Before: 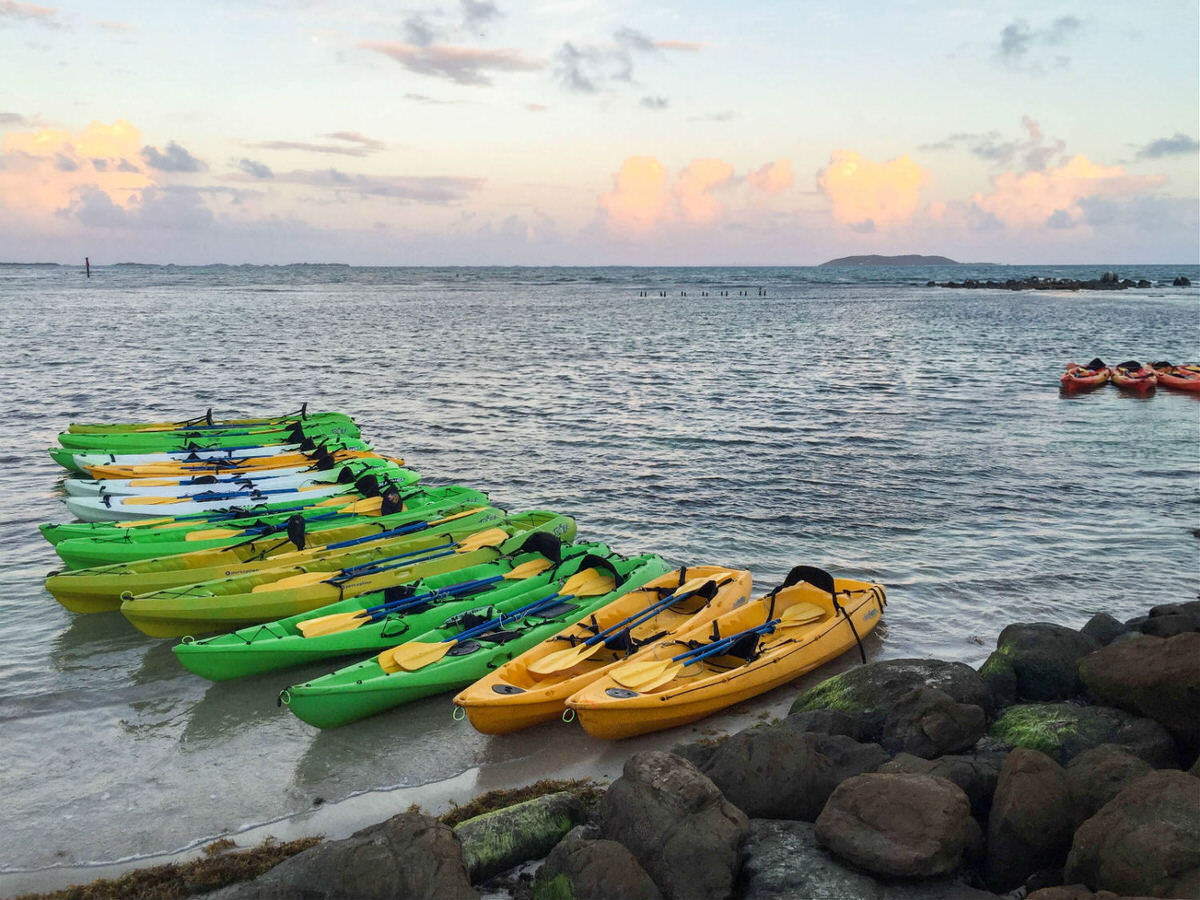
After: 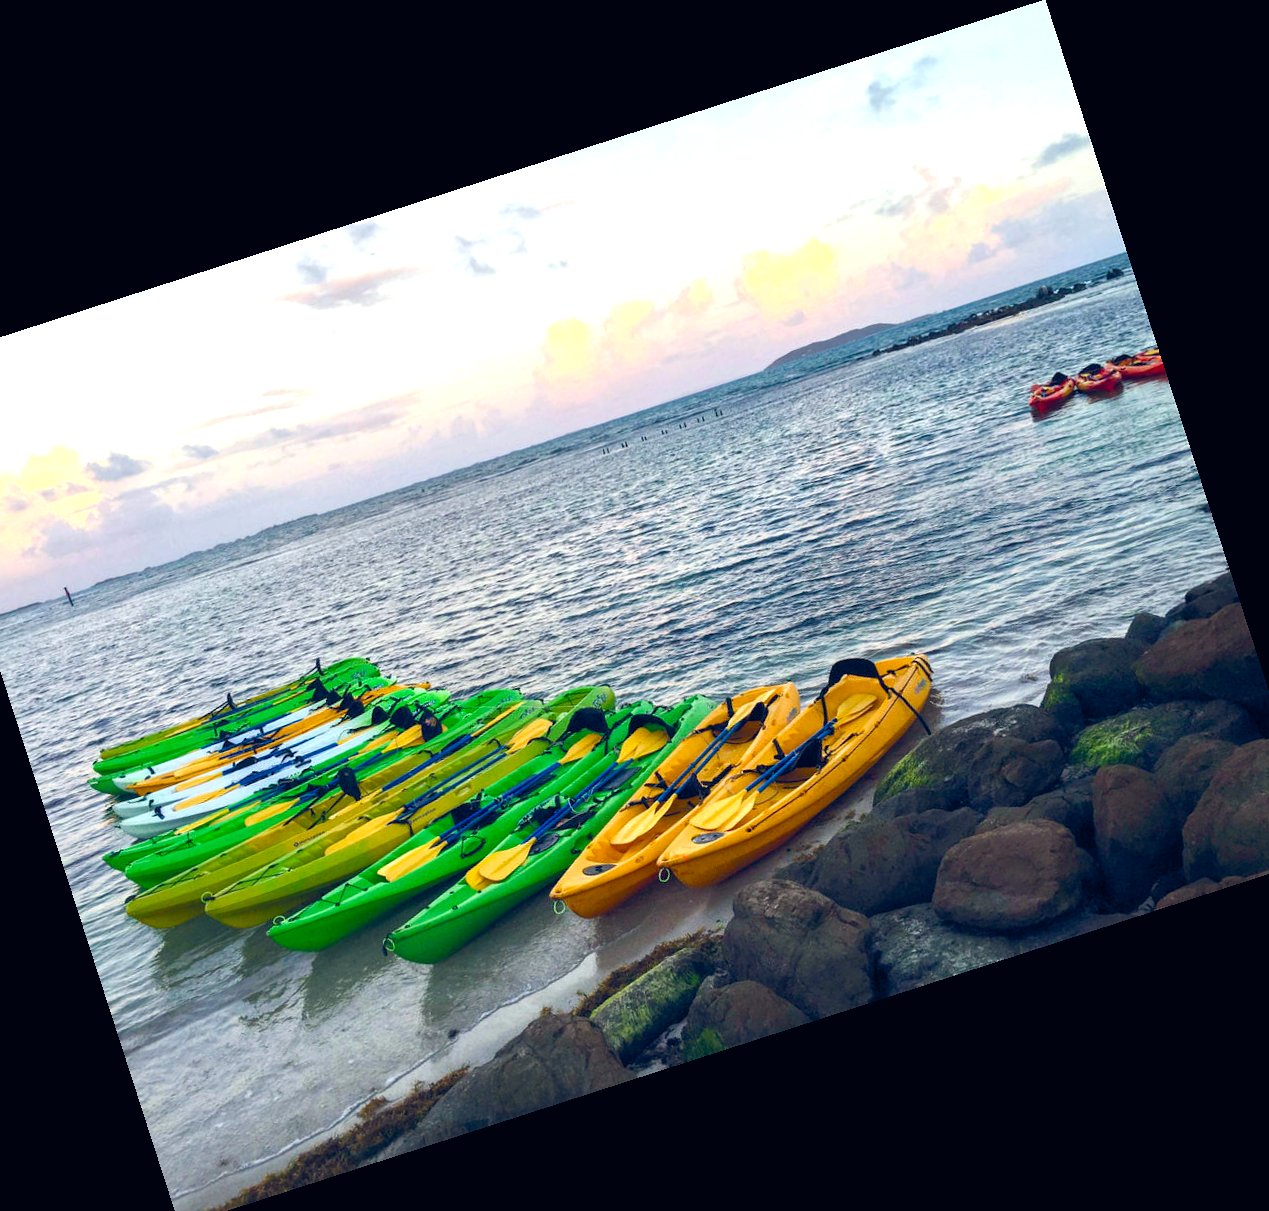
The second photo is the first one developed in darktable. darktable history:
color balance rgb: global offset › luminance 0.384%, global offset › chroma 0.204%, global offset › hue 254.81°, perceptual saturation grading › global saturation 34.786%, perceptual saturation grading › highlights -25.514%, perceptual saturation grading › shadows 49.356%, perceptual brilliance grading › highlights 10.347%, perceptual brilliance grading › shadows -4.782%, global vibrance 20%
crop and rotate: angle 17.92°, left 6.825%, right 3.671%, bottom 1.136%
exposure: exposure 0.127 EV, compensate highlight preservation false
